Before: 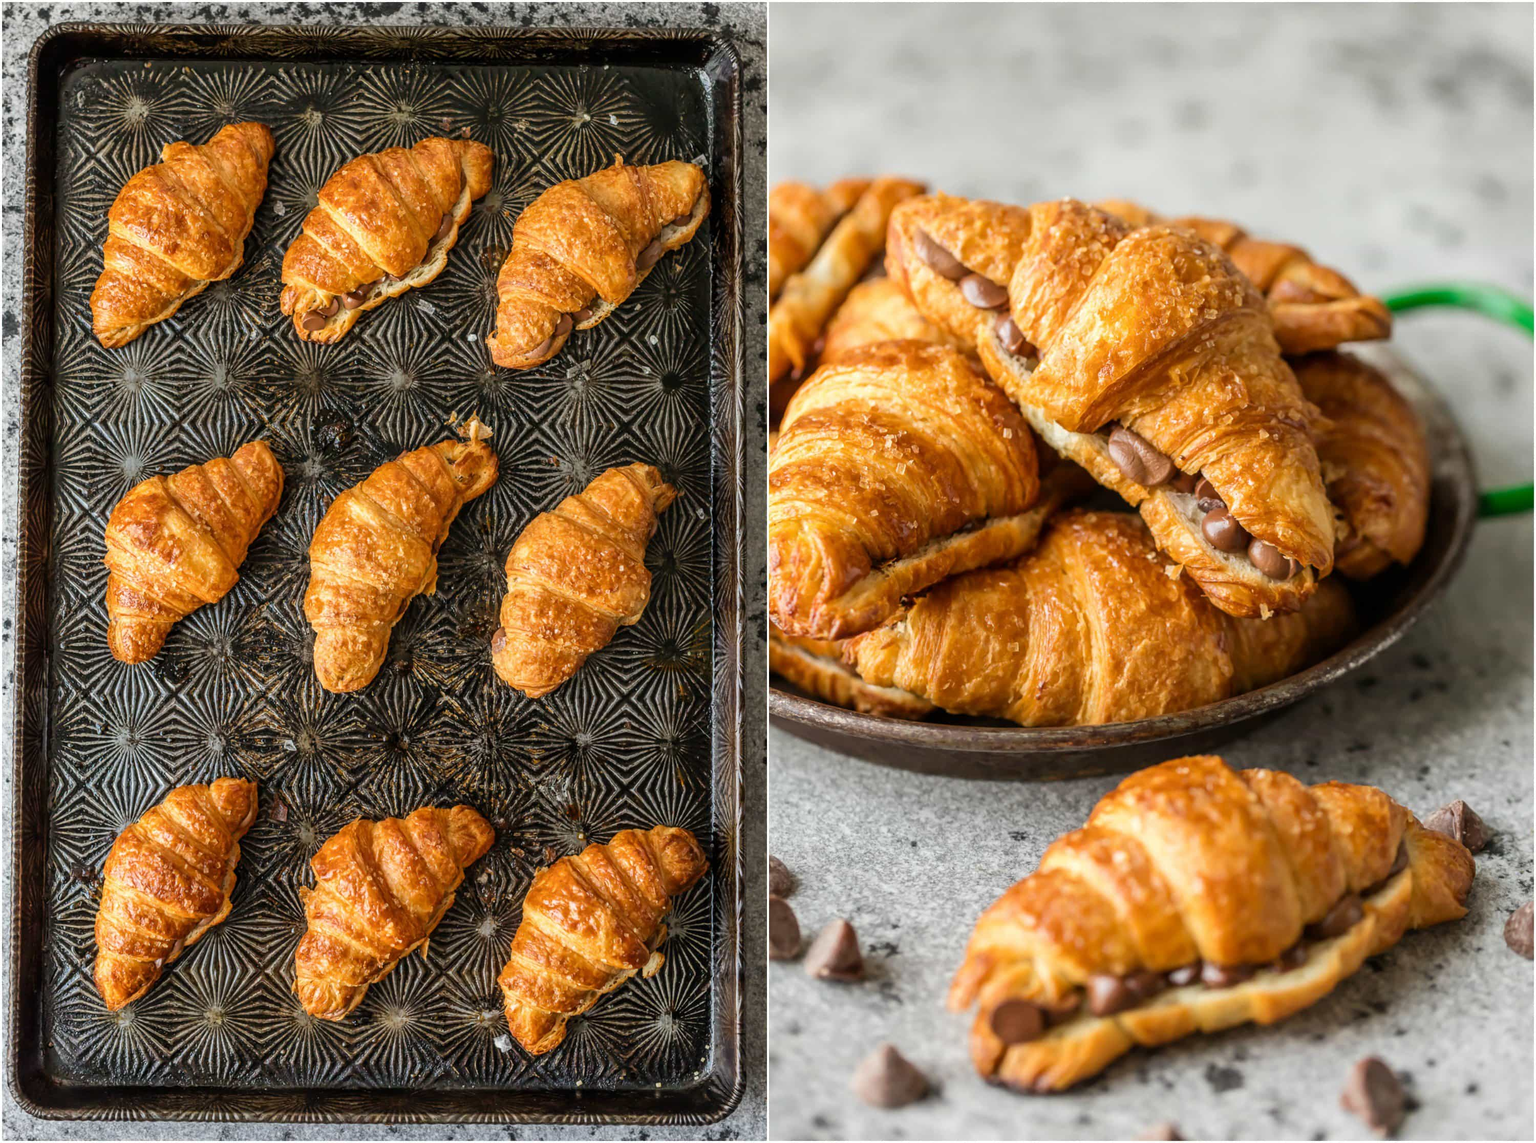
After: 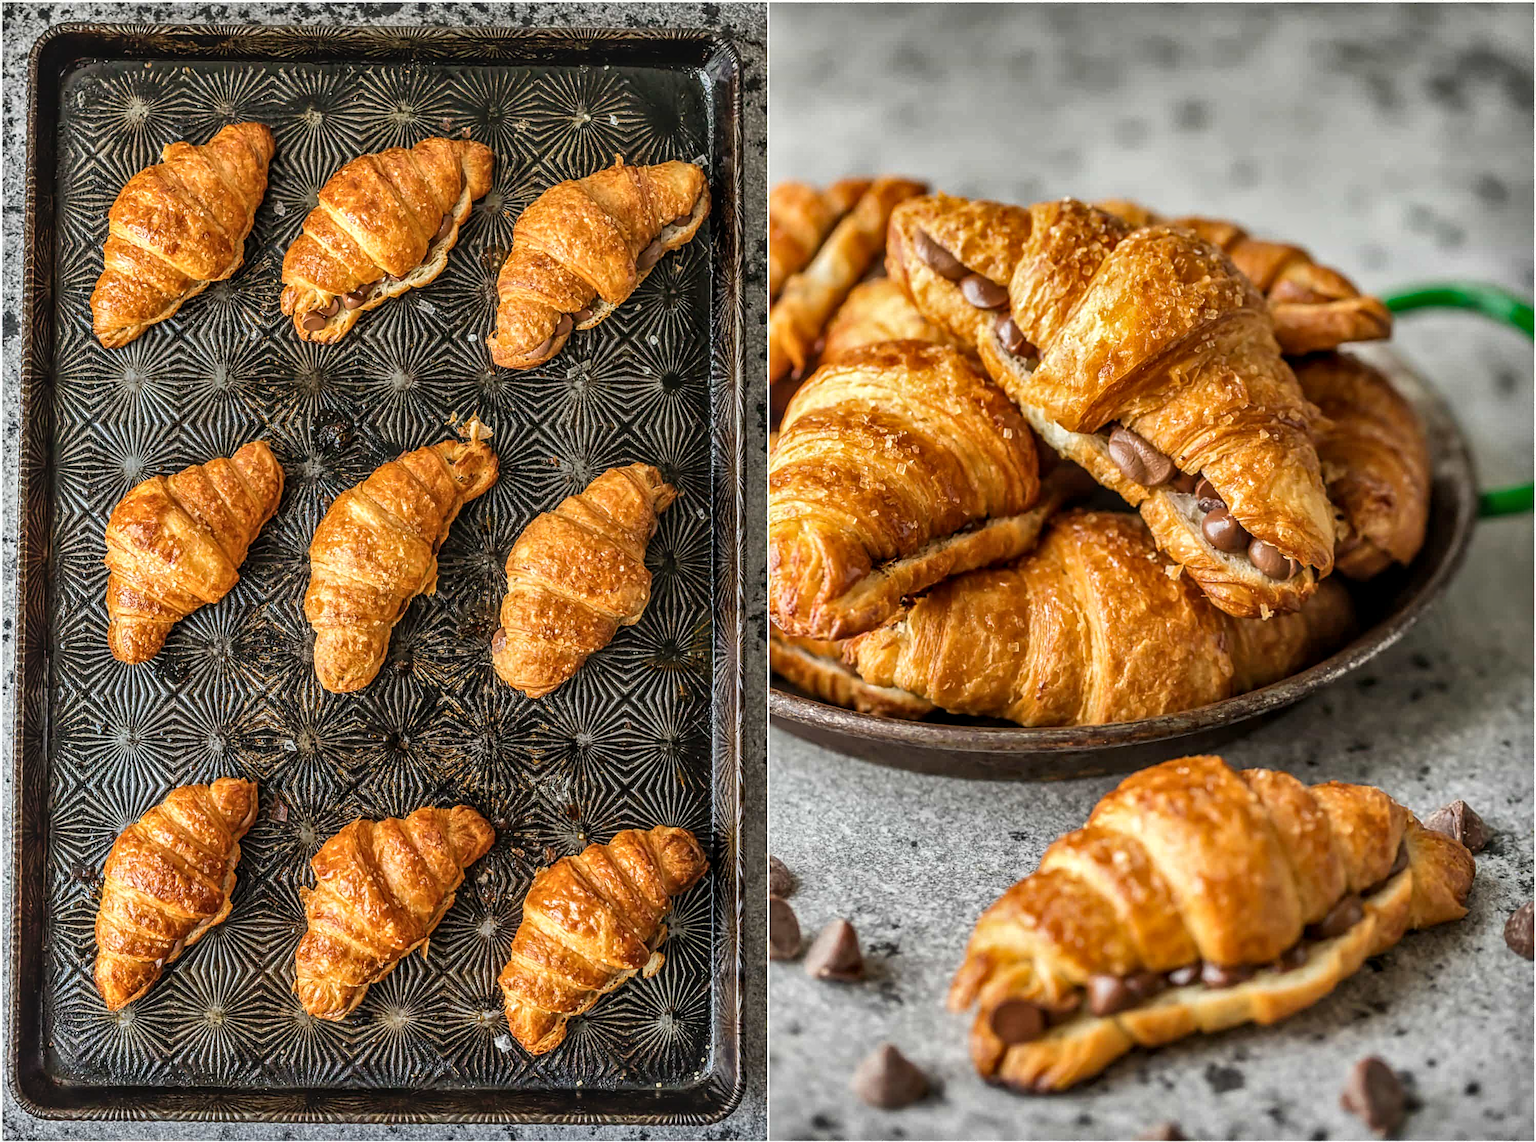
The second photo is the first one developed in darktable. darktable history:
local contrast: on, module defaults
shadows and highlights: shadows 30.67, highlights -62.39, soften with gaussian
sharpen: on, module defaults
exposure: compensate highlight preservation false
